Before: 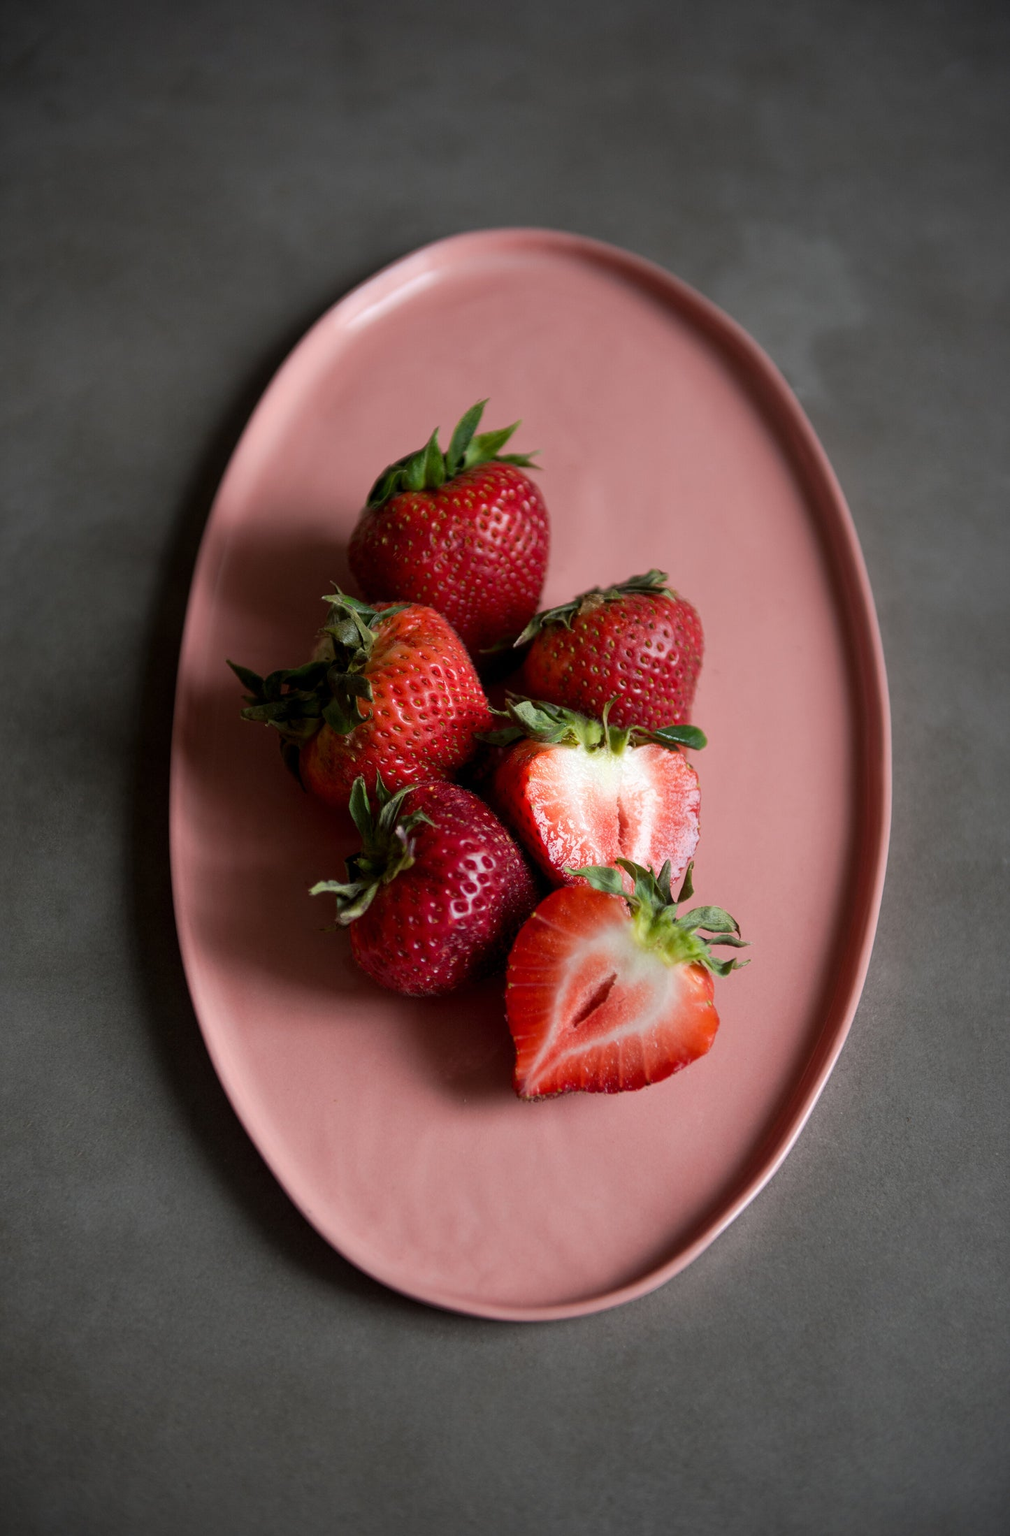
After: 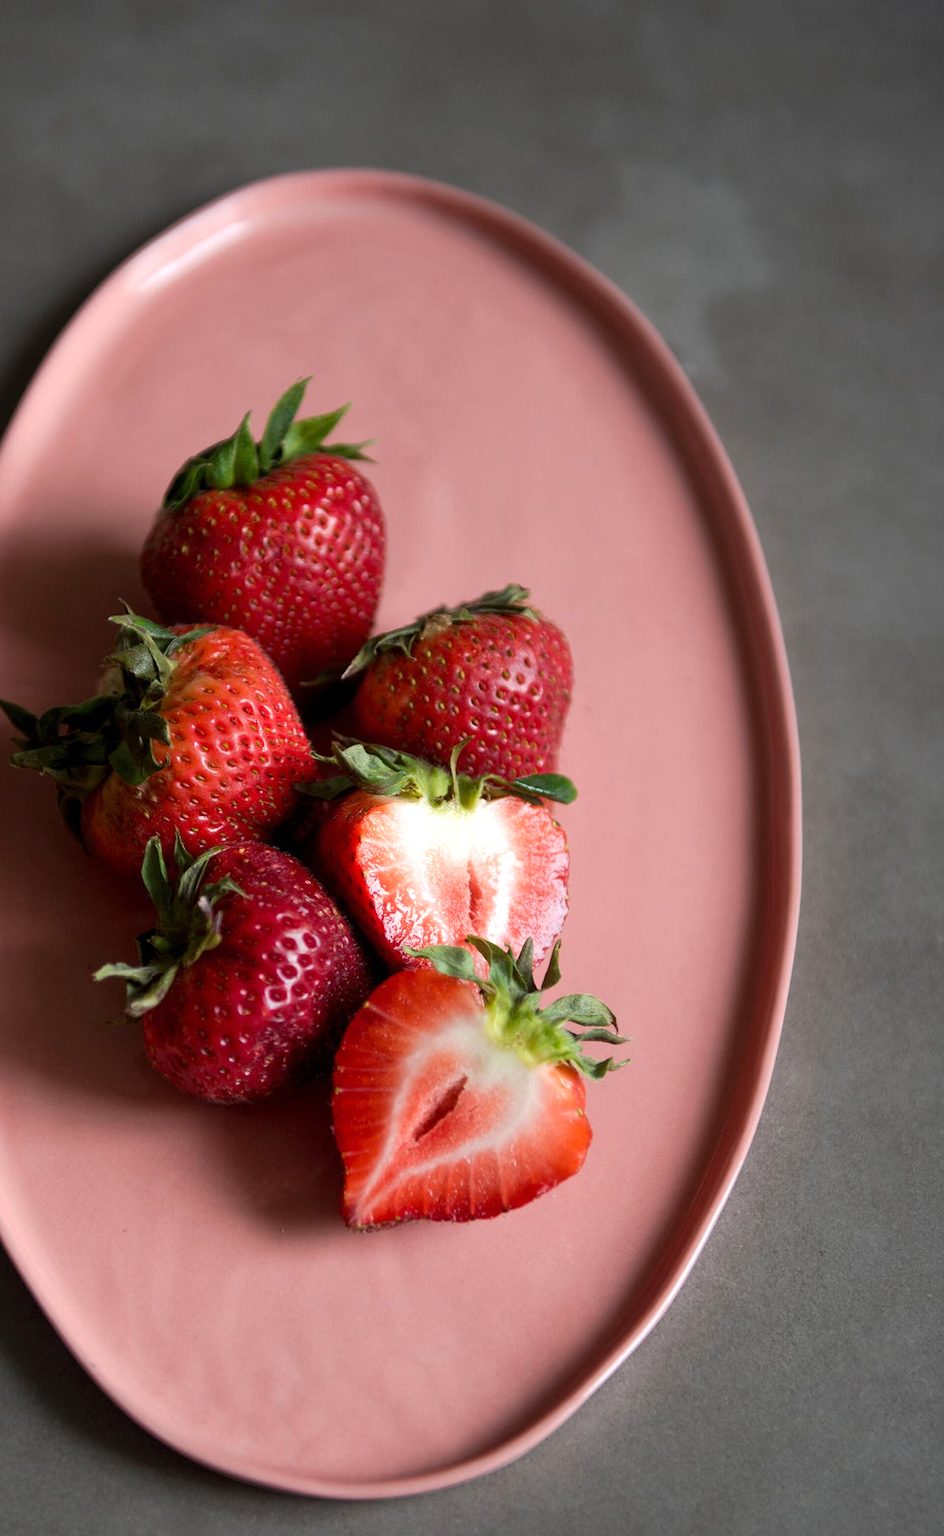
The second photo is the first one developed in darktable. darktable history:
exposure: exposure 0.29 EV, compensate highlight preservation false
crop: left 23.095%, top 5.827%, bottom 11.854%
